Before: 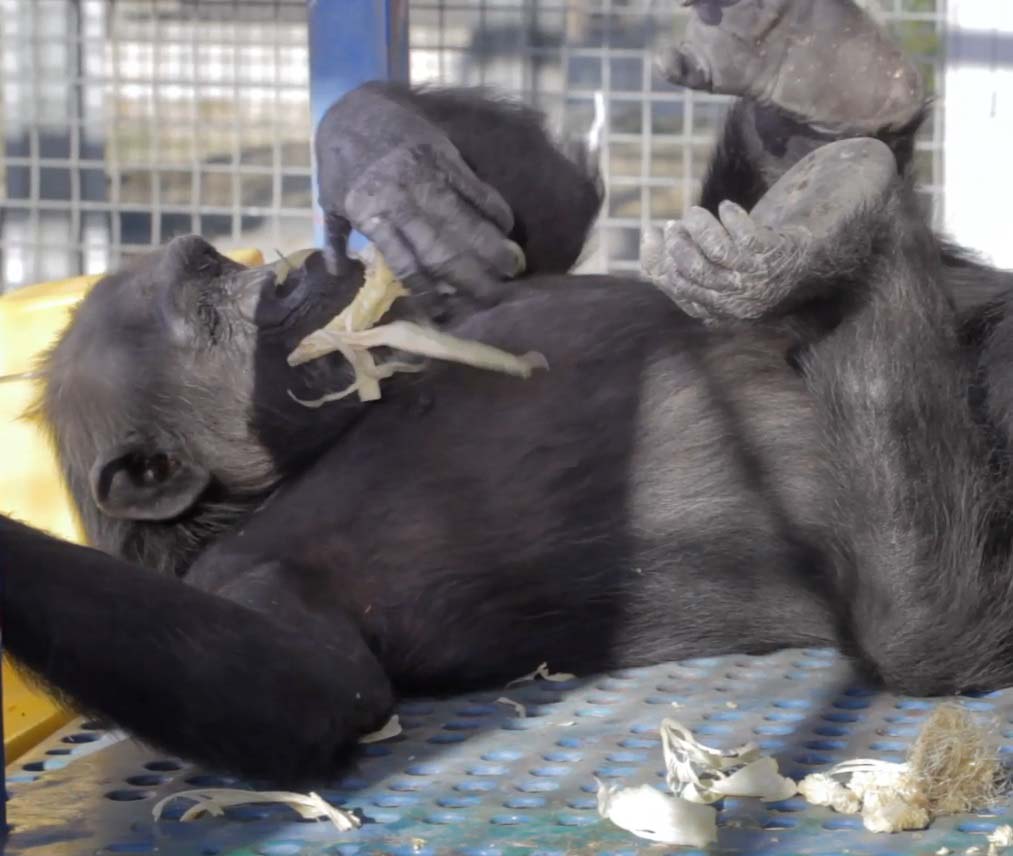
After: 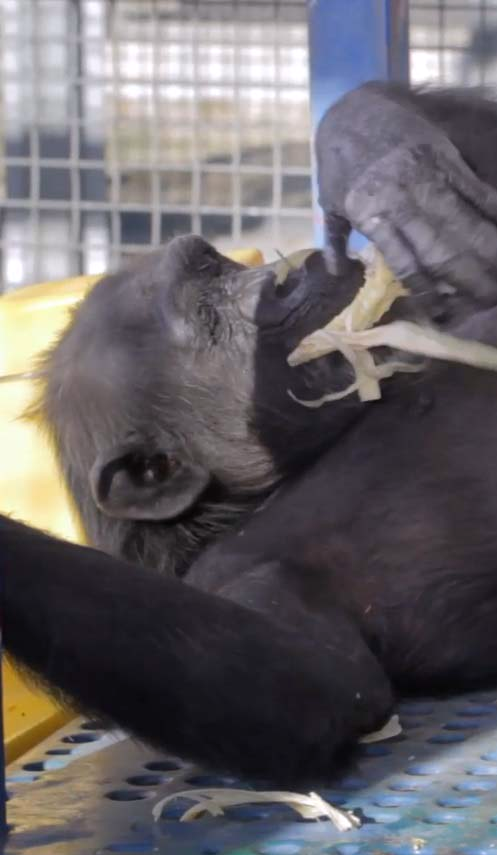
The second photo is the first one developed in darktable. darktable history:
crop and rotate: left 0%, top 0%, right 50.845%
white balance: red 1.009, blue 1.027
